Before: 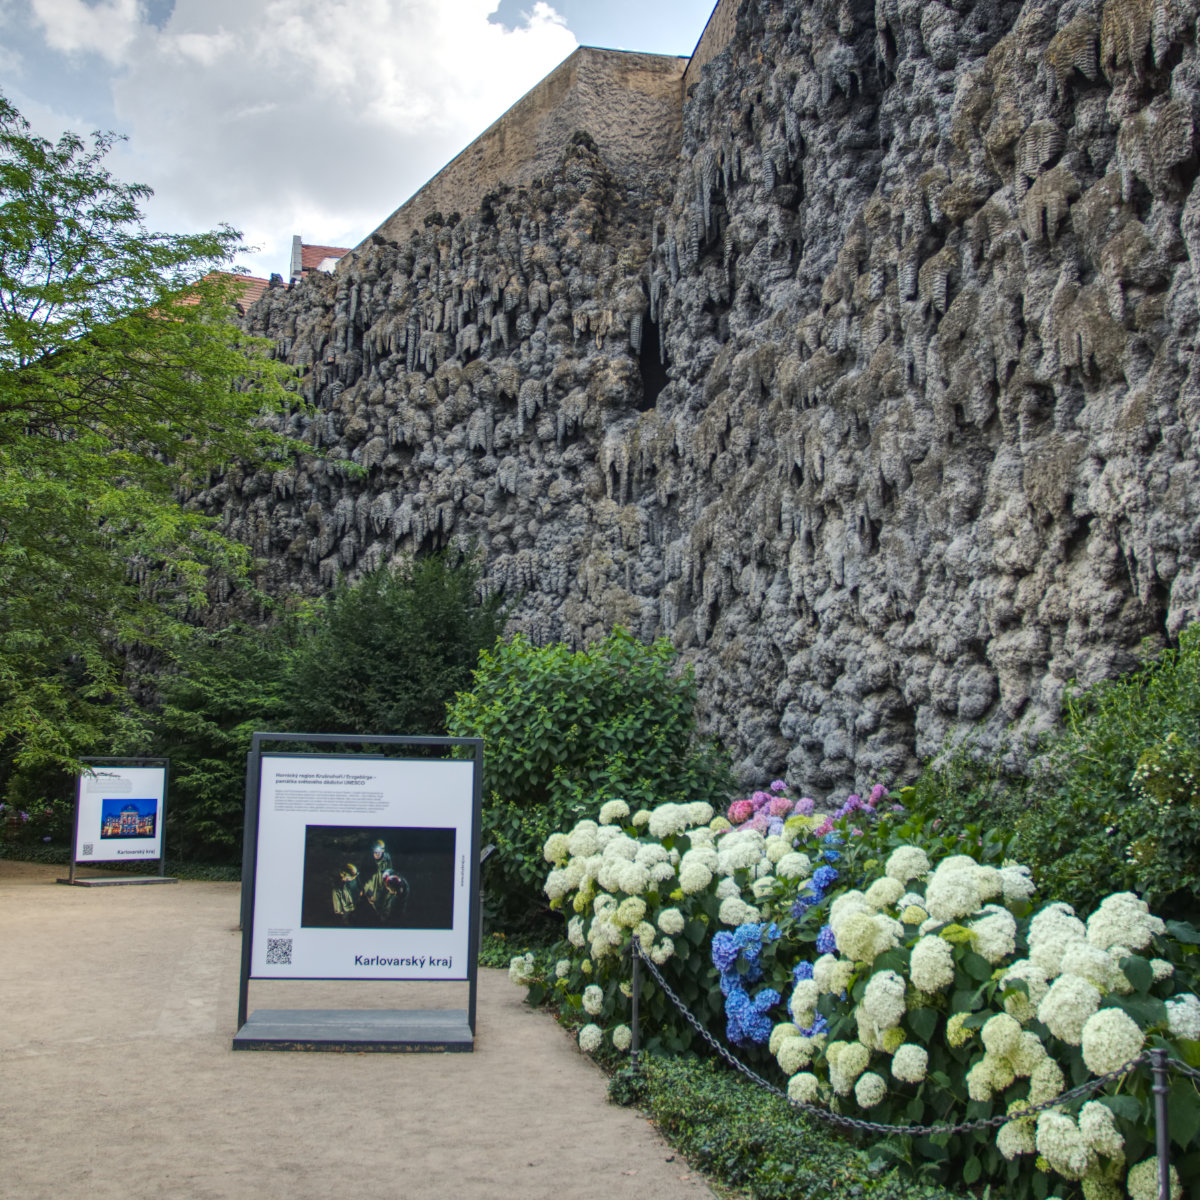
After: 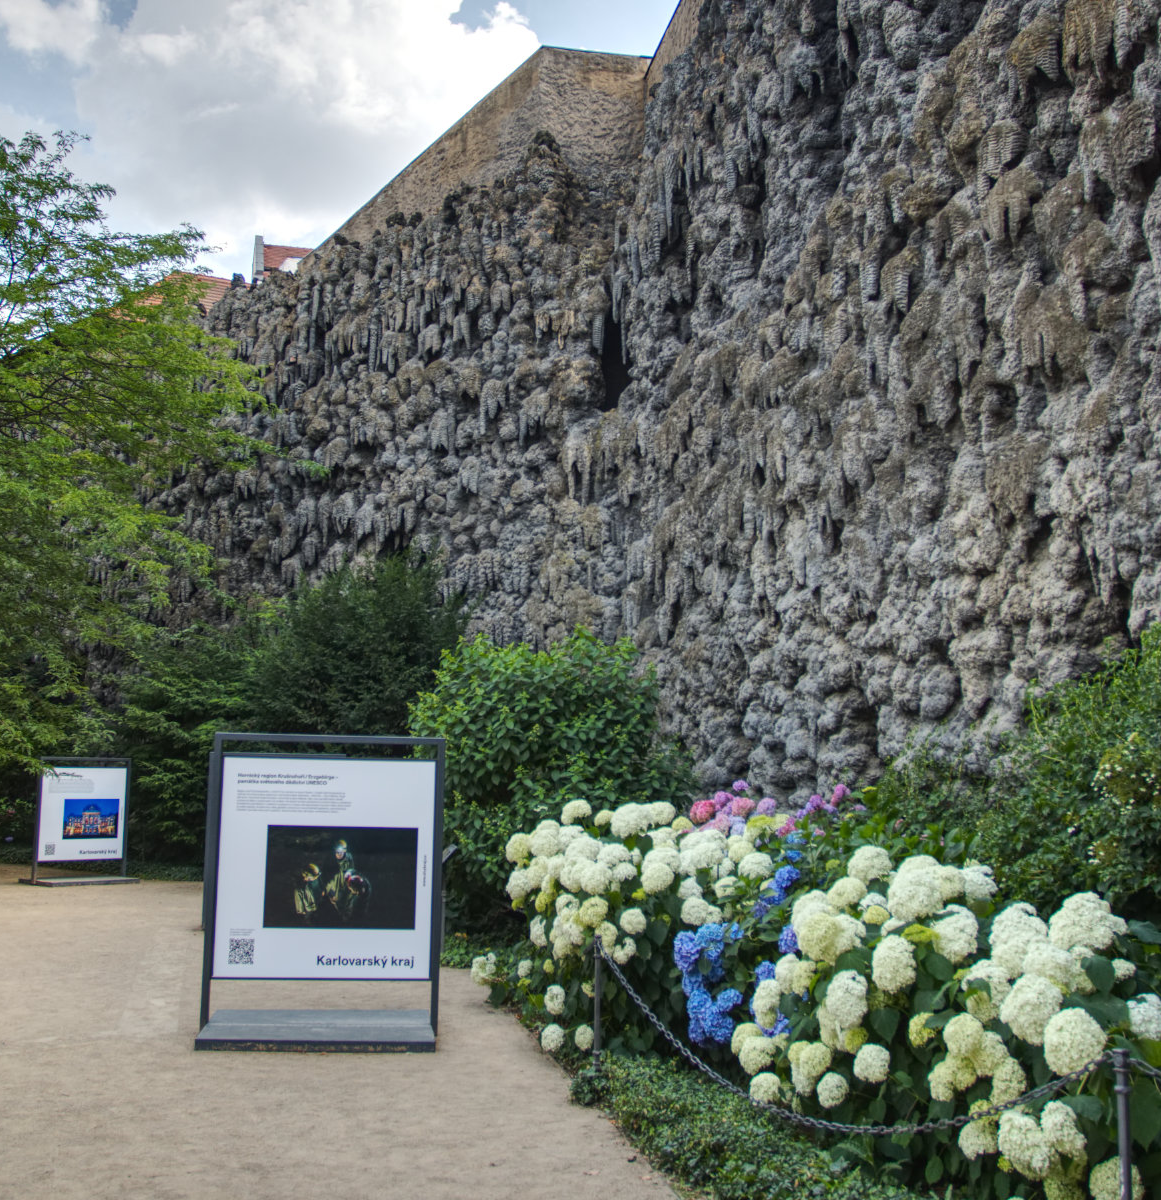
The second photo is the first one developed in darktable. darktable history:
color balance rgb: linear chroma grading › global chroma -0.67%, saturation formula JzAzBz (2021)
crop and rotate: left 3.238%
